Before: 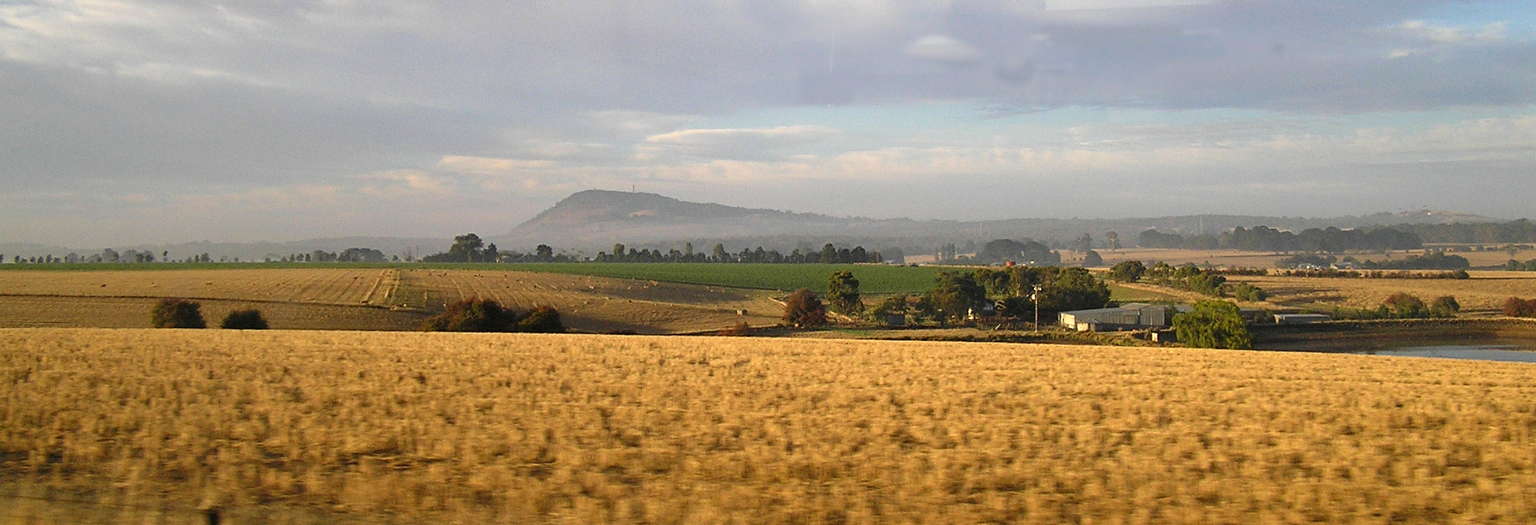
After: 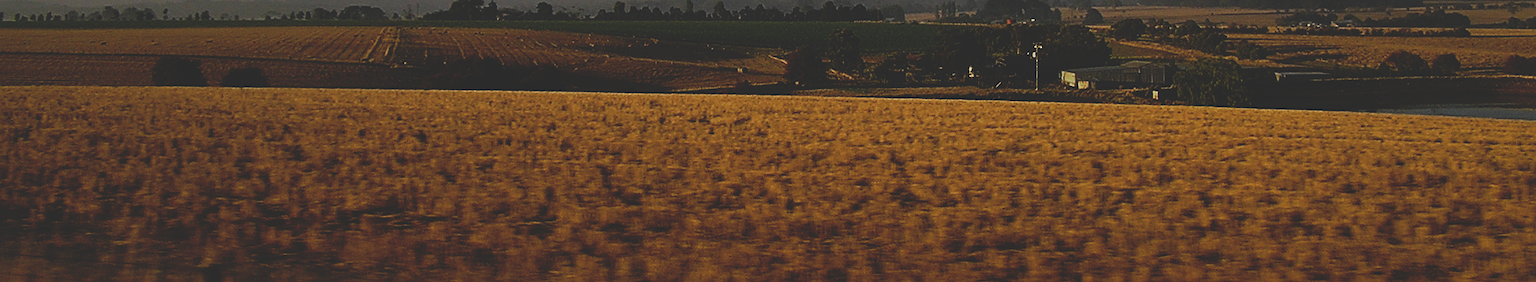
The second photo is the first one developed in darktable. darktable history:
shadows and highlights: shadows 25, highlights -25
base curve: curves: ch0 [(0, 0.02) (0.083, 0.036) (1, 1)], preserve colors none
exposure: black level correction -0.016, exposure -1.018 EV, compensate highlight preservation false
sharpen: on, module defaults
crop and rotate: top 46.237%
